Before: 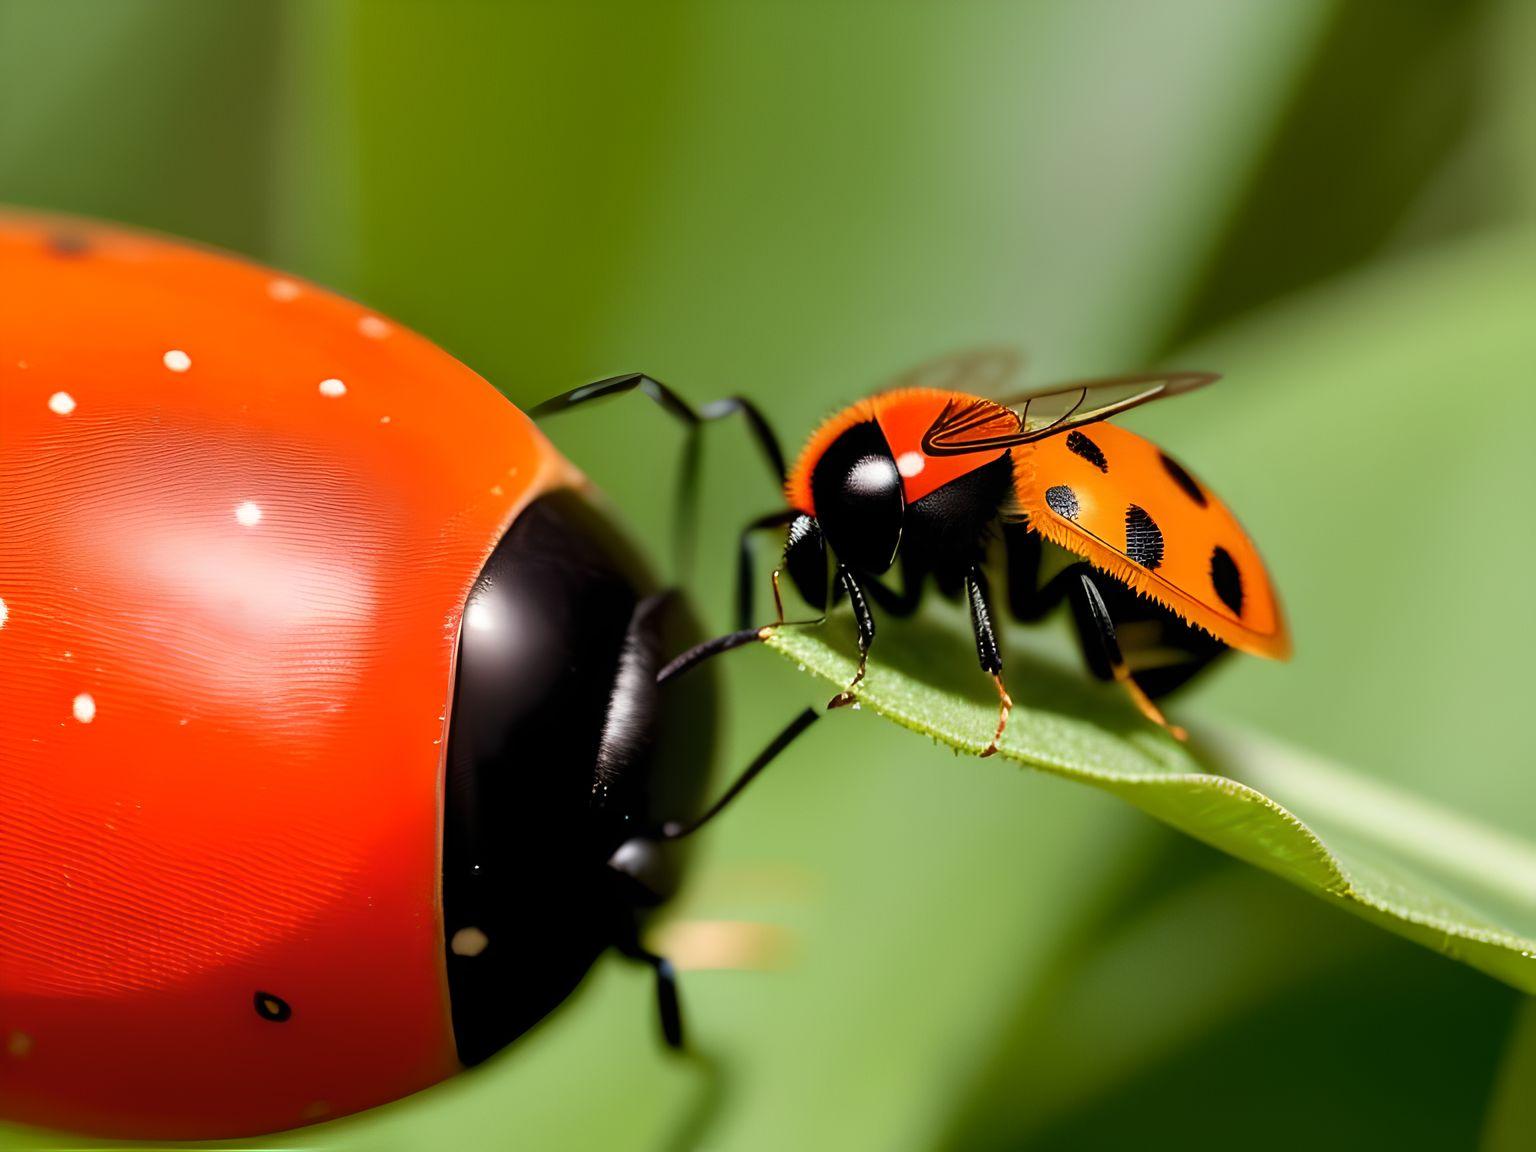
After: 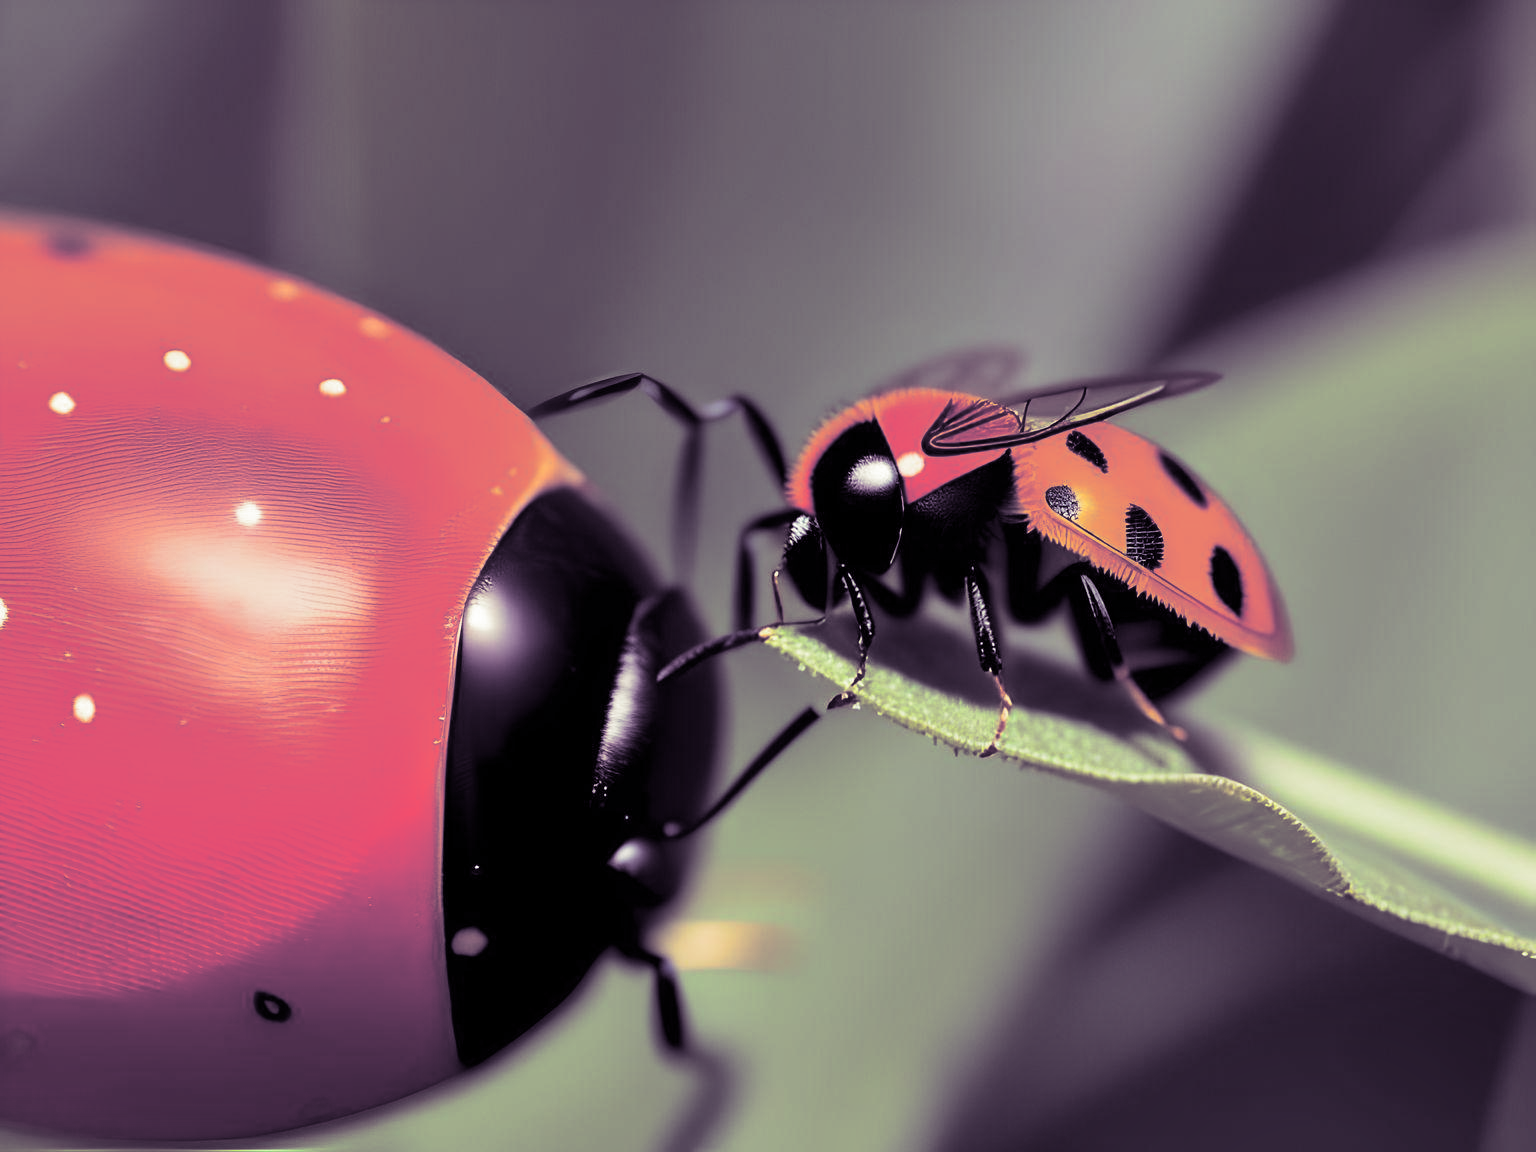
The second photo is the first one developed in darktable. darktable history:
split-toning: shadows › hue 266.4°, shadows › saturation 0.4, highlights › hue 61.2°, highlights › saturation 0.3, compress 0%
shadows and highlights: low approximation 0.01, soften with gaussian
